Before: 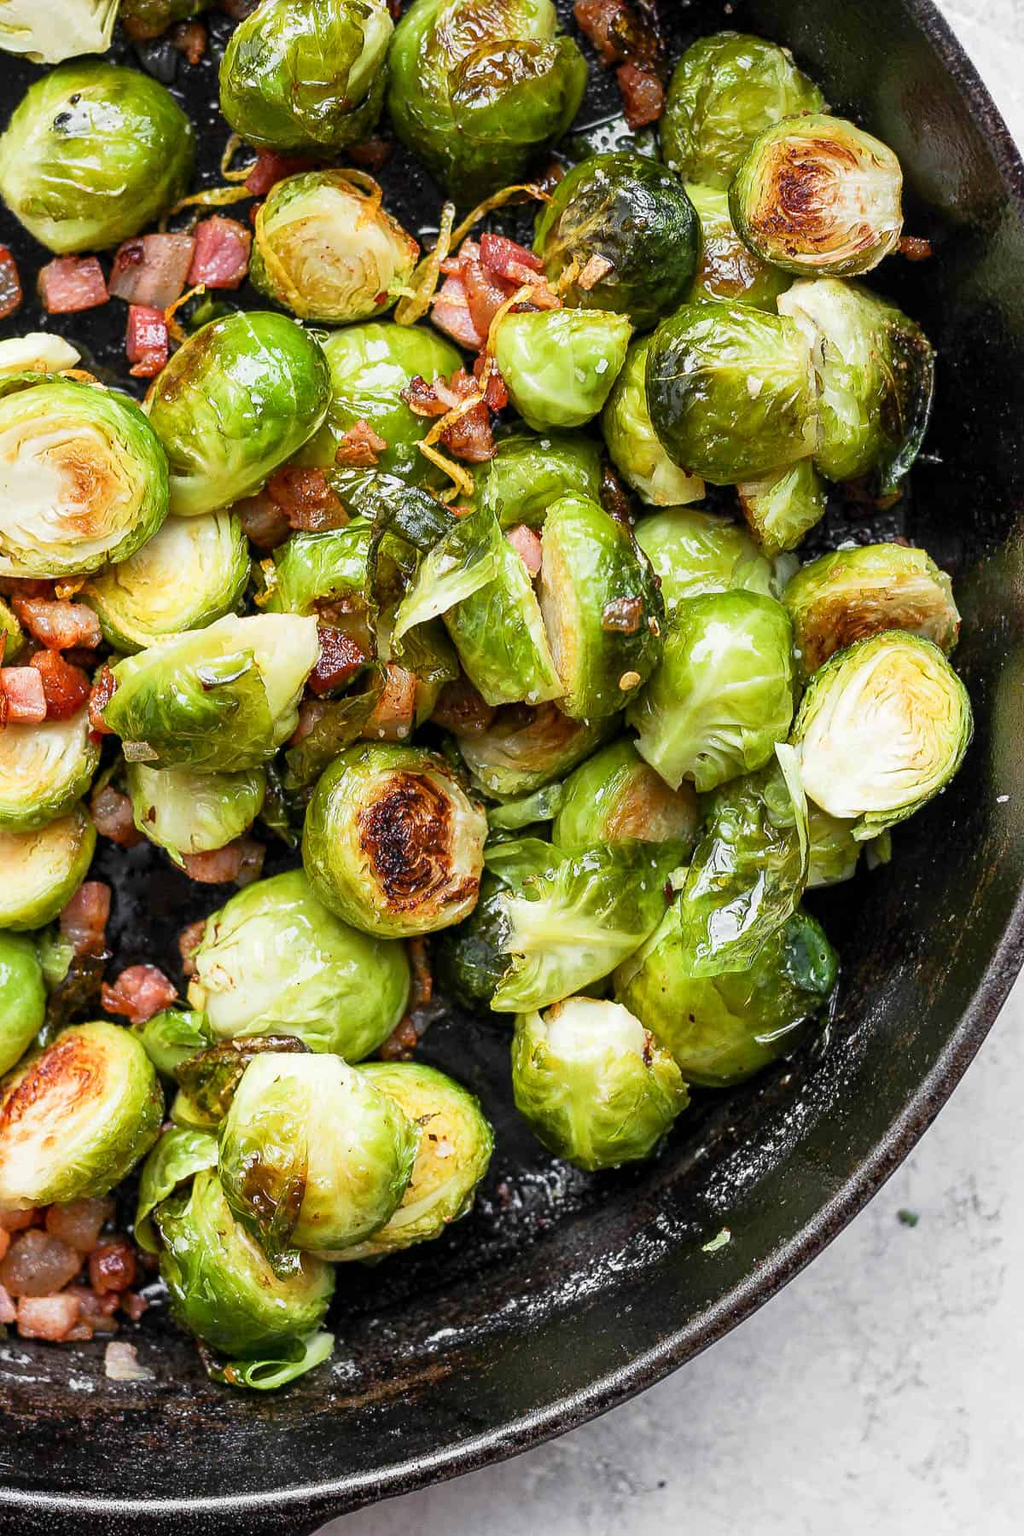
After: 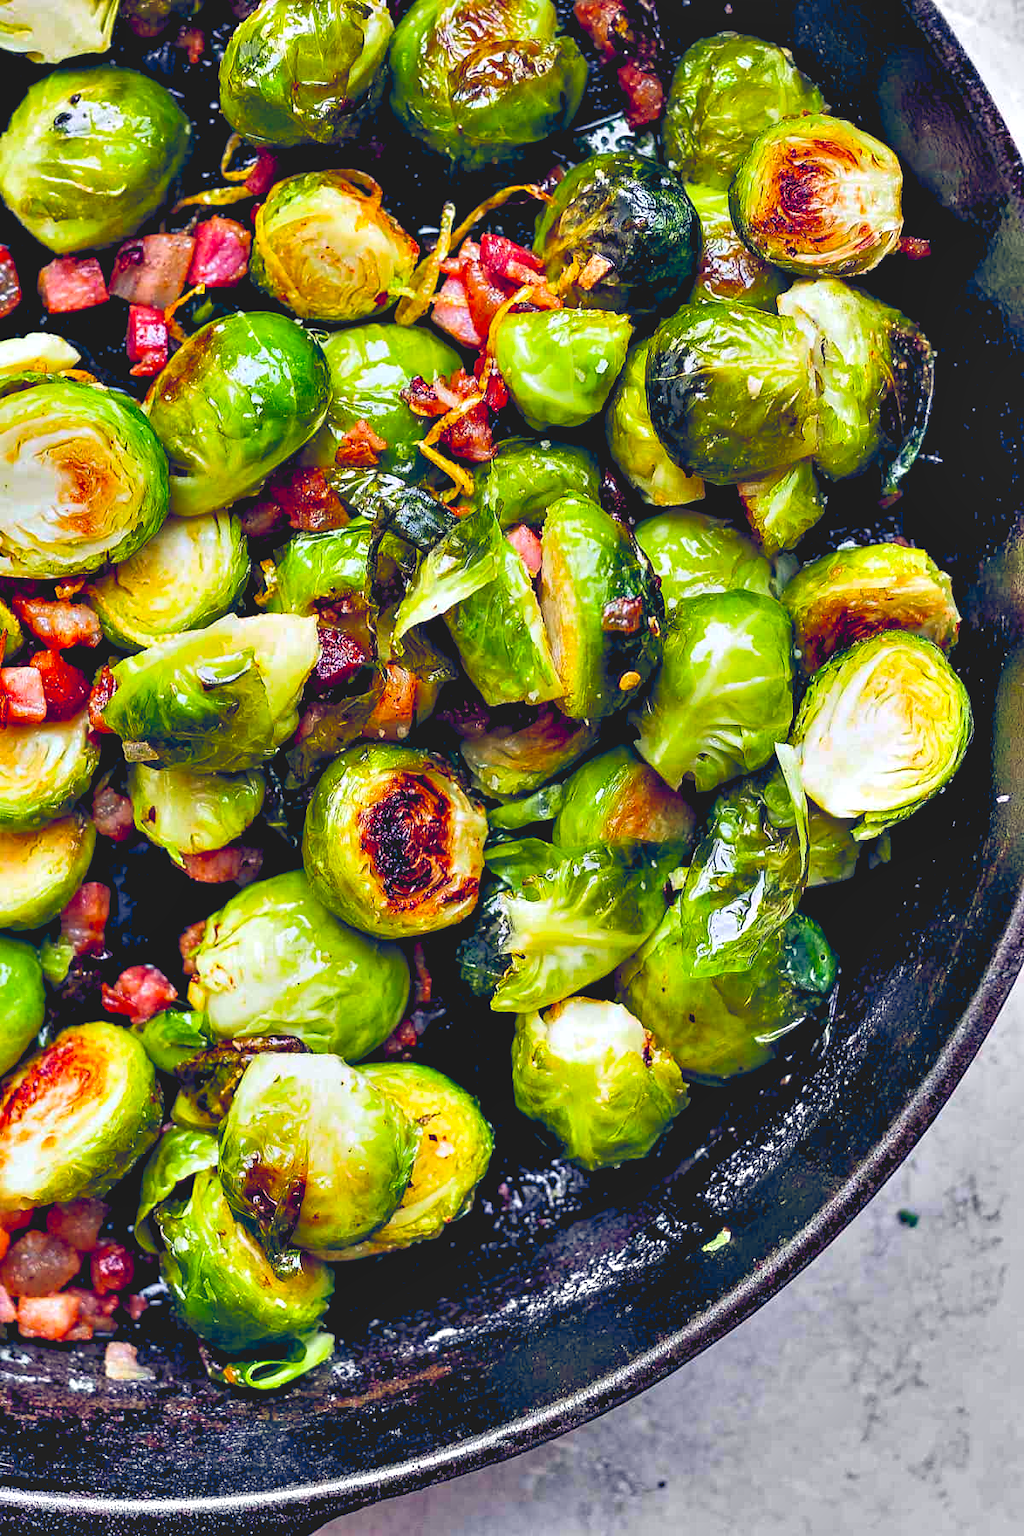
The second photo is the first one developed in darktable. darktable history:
contrast brightness saturation: contrast -0.2, saturation 0.19
shadows and highlights: low approximation 0.01, soften with gaussian
contrast equalizer: octaves 7, y [[0.6 ×6], [0.55 ×6], [0 ×6], [0 ×6], [0 ×6]]
color balance rgb: global offset › luminance -0.279%, global offset › chroma 0.311%, global offset › hue 262.1°, perceptual saturation grading › global saturation 19.814%, global vibrance 20%
haze removal: adaptive false
